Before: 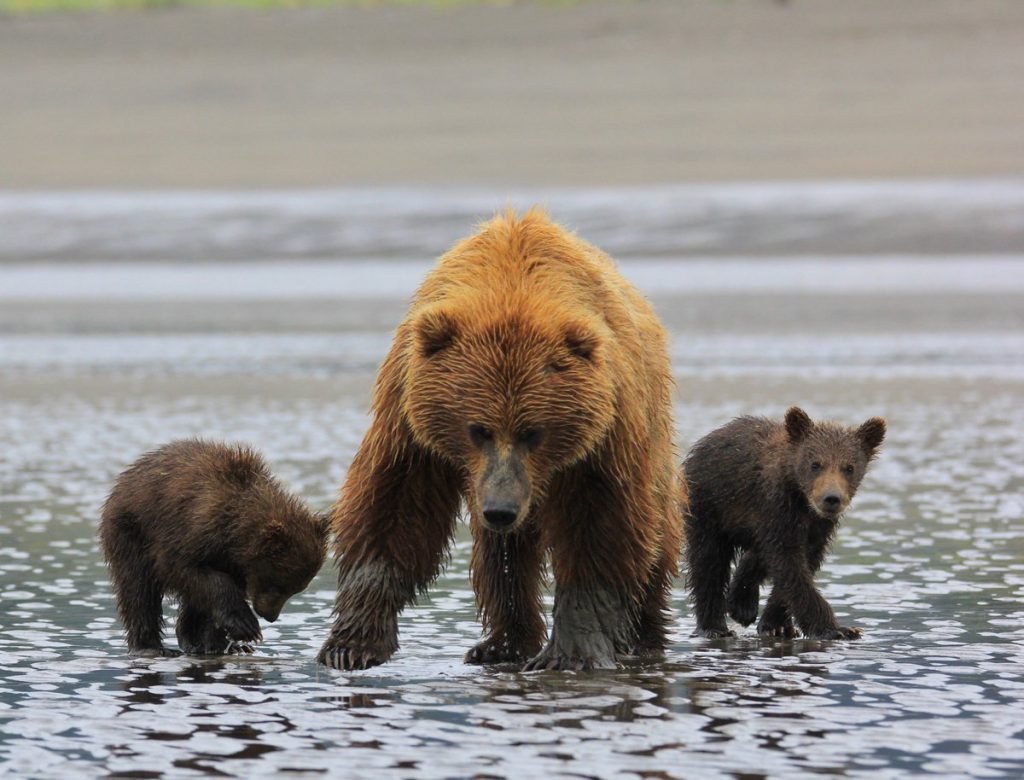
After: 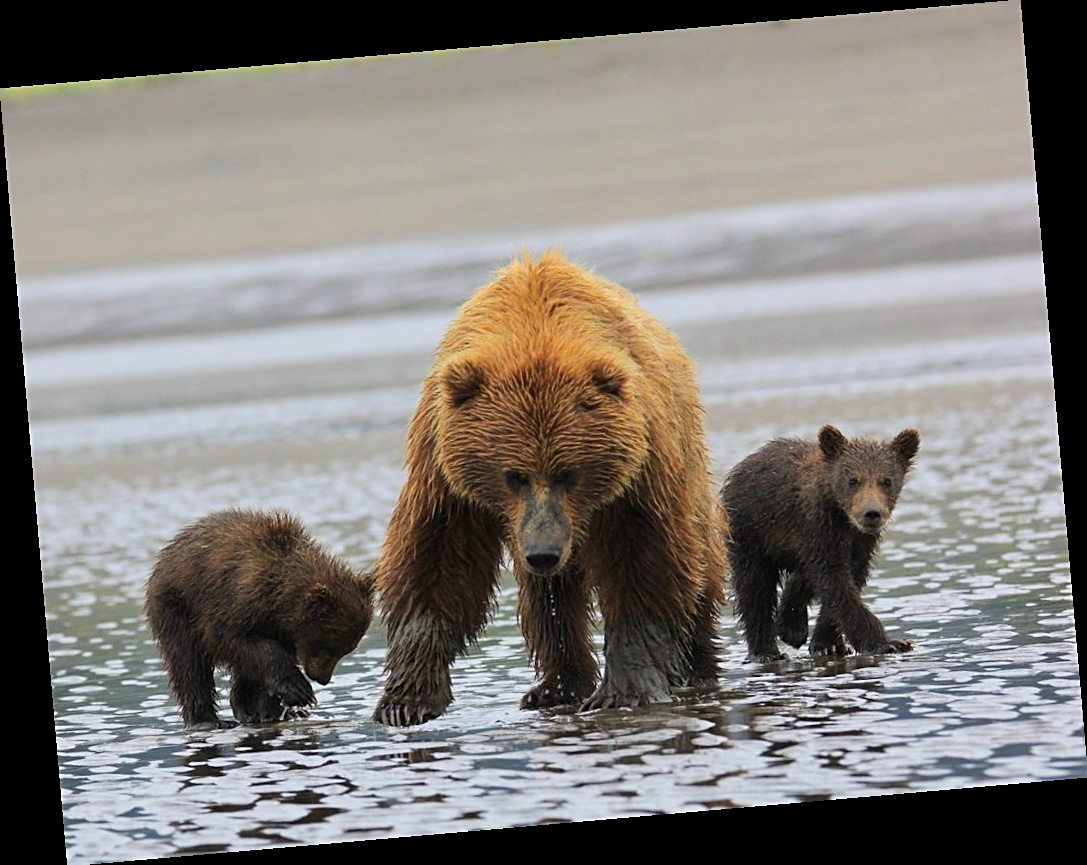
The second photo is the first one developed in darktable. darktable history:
rotate and perspective: rotation -4.98°, automatic cropping off
sharpen: on, module defaults
base curve: curves: ch0 [(0, 0) (0.472, 0.508) (1, 1)]
